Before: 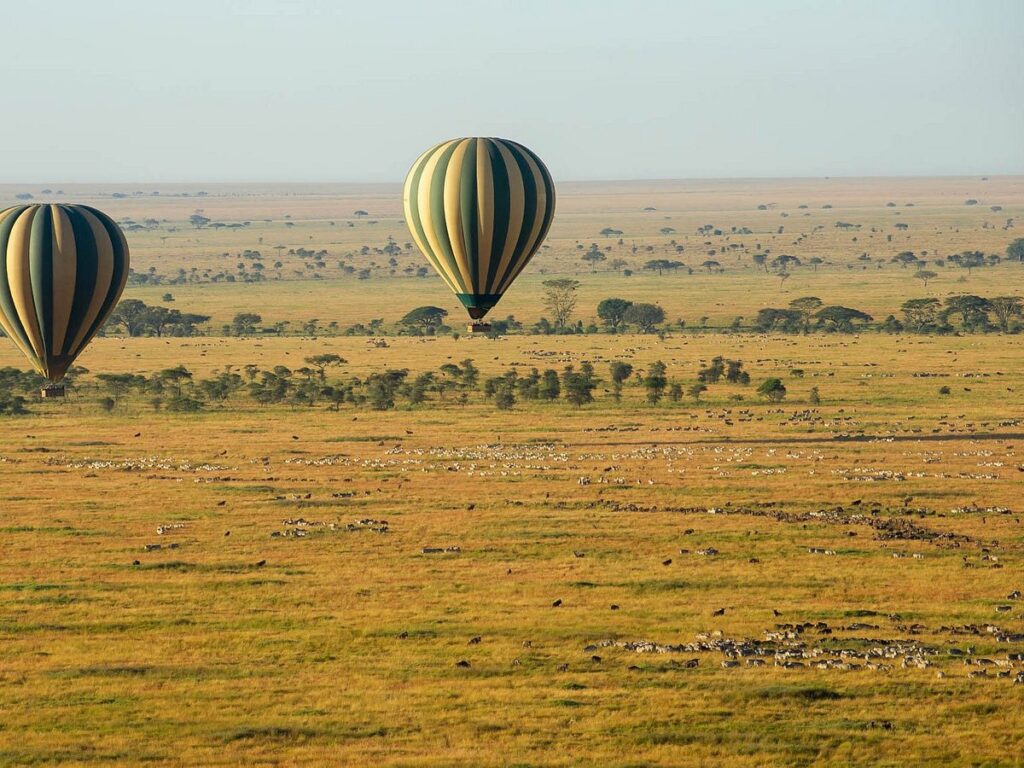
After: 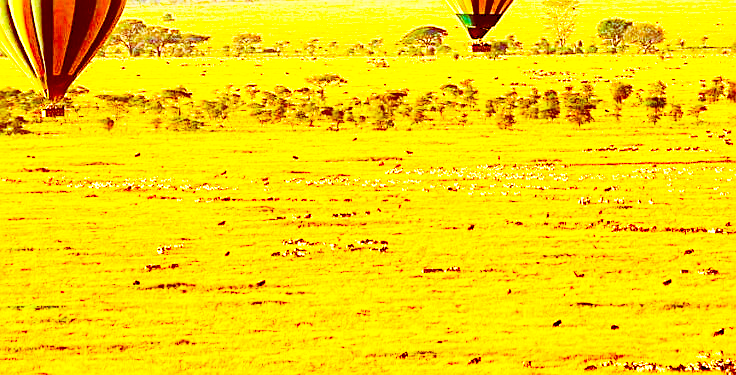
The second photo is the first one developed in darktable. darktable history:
contrast brightness saturation: contrast 0.266, brightness 0.012, saturation 0.873
crop: top 36.522%, right 28.073%, bottom 14.625%
exposure: black level correction 0, exposure 0.3 EV, compensate highlight preservation false
base curve: curves: ch0 [(0, 0) (0.007, 0.004) (0.027, 0.03) (0.046, 0.07) (0.207, 0.54) (0.442, 0.872) (0.673, 0.972) (1, 1)], preserve colors none
color balance rgb: power › hue 74.61°, global offset › chroma 0.408%, global offset › hue 31.36°, perceptual saturation grading › global saturation 29.835%, perceptual brilliance grading › global brilliance 11.333%, contrast -10.046%
sharpen: on, module defaults
